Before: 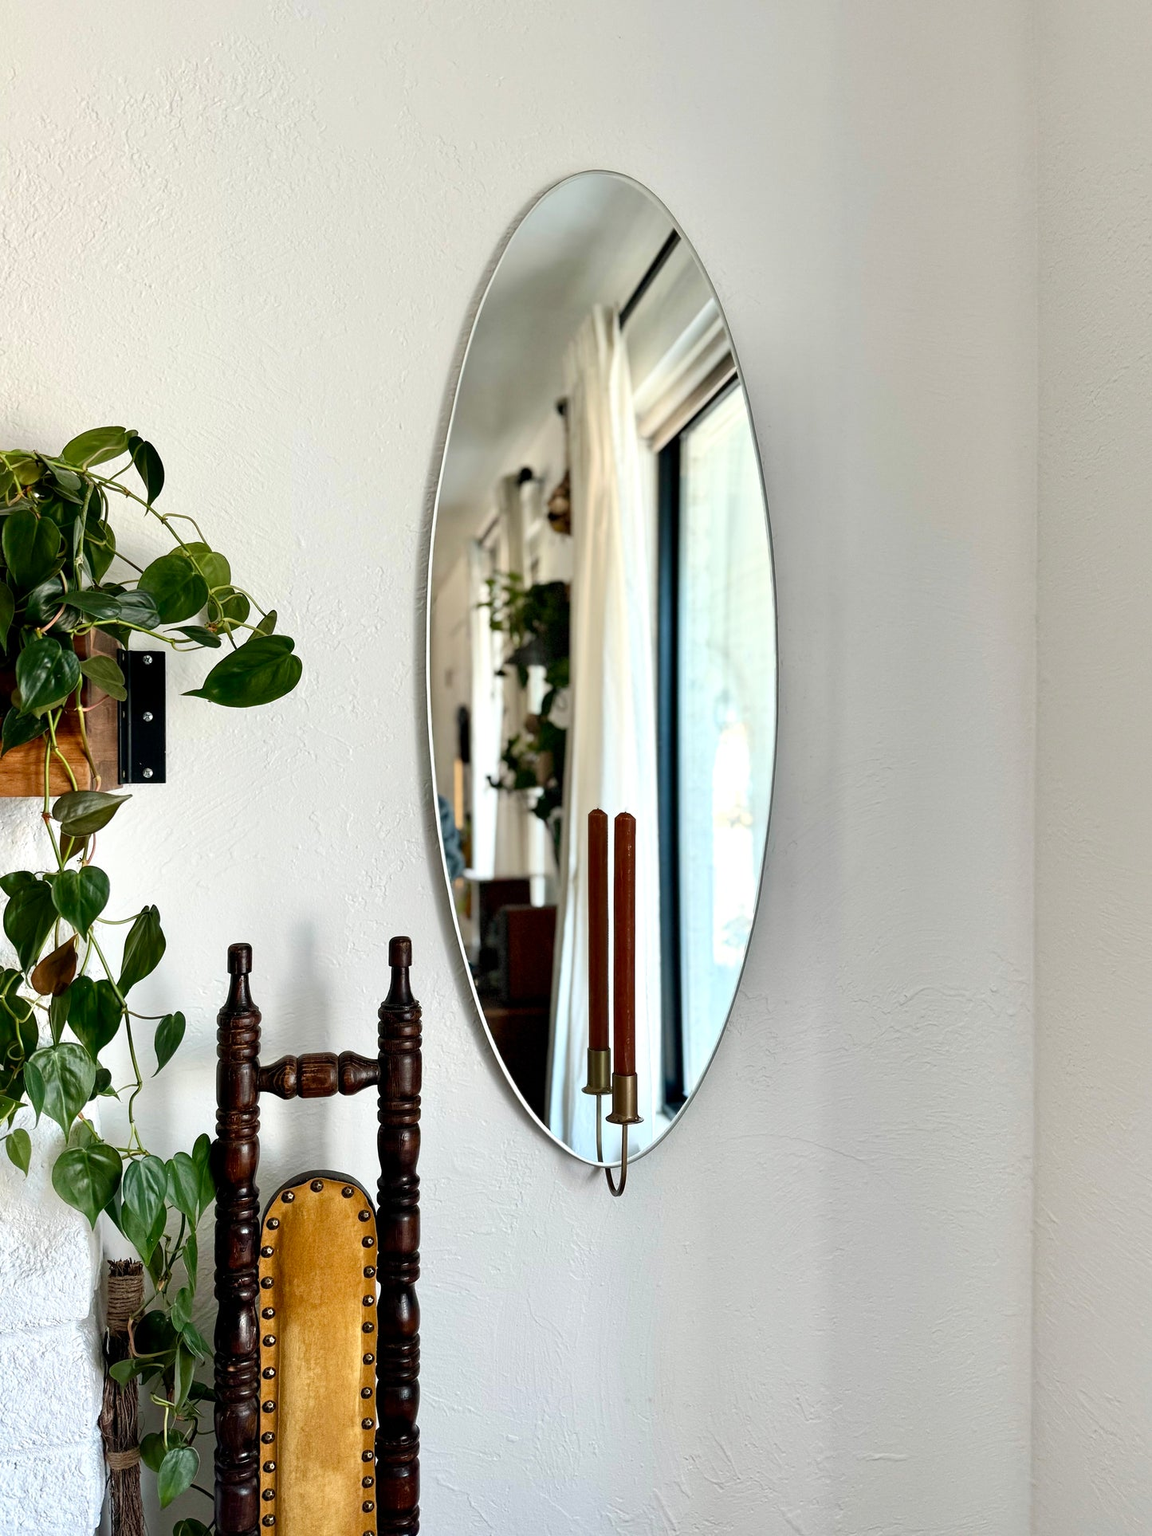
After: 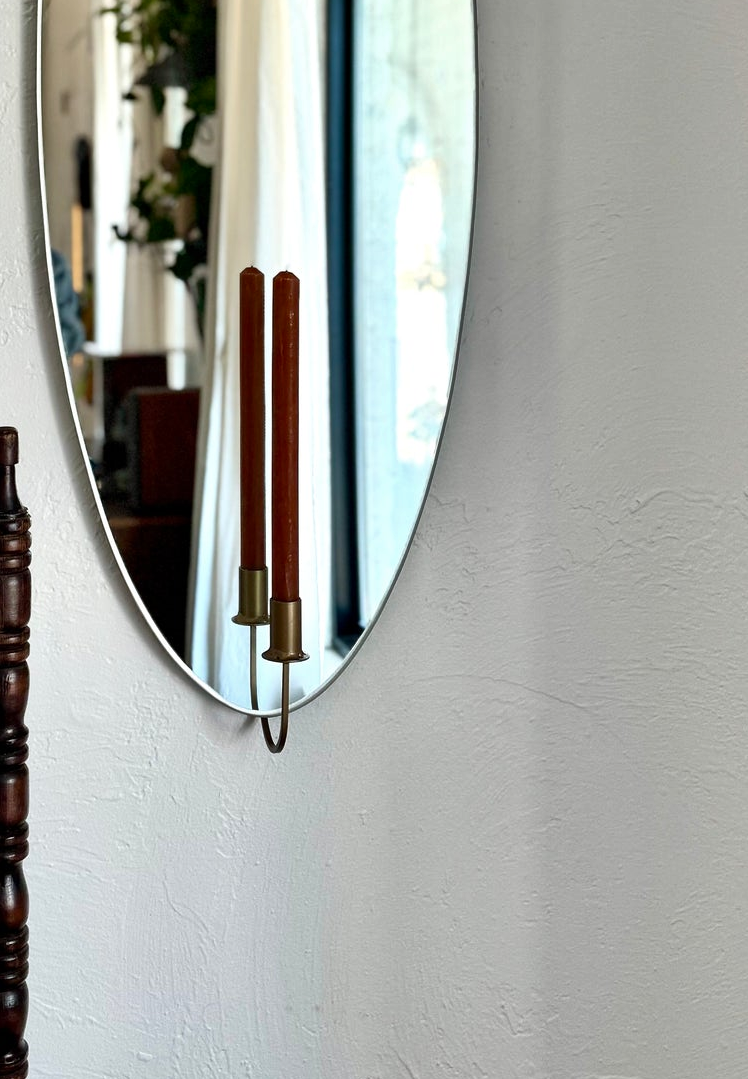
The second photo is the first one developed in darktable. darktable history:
crop: left 34.479%, top 38.822%, right 13.718%, bottom 5.172%
shadows and highlights: soften with gaussian
